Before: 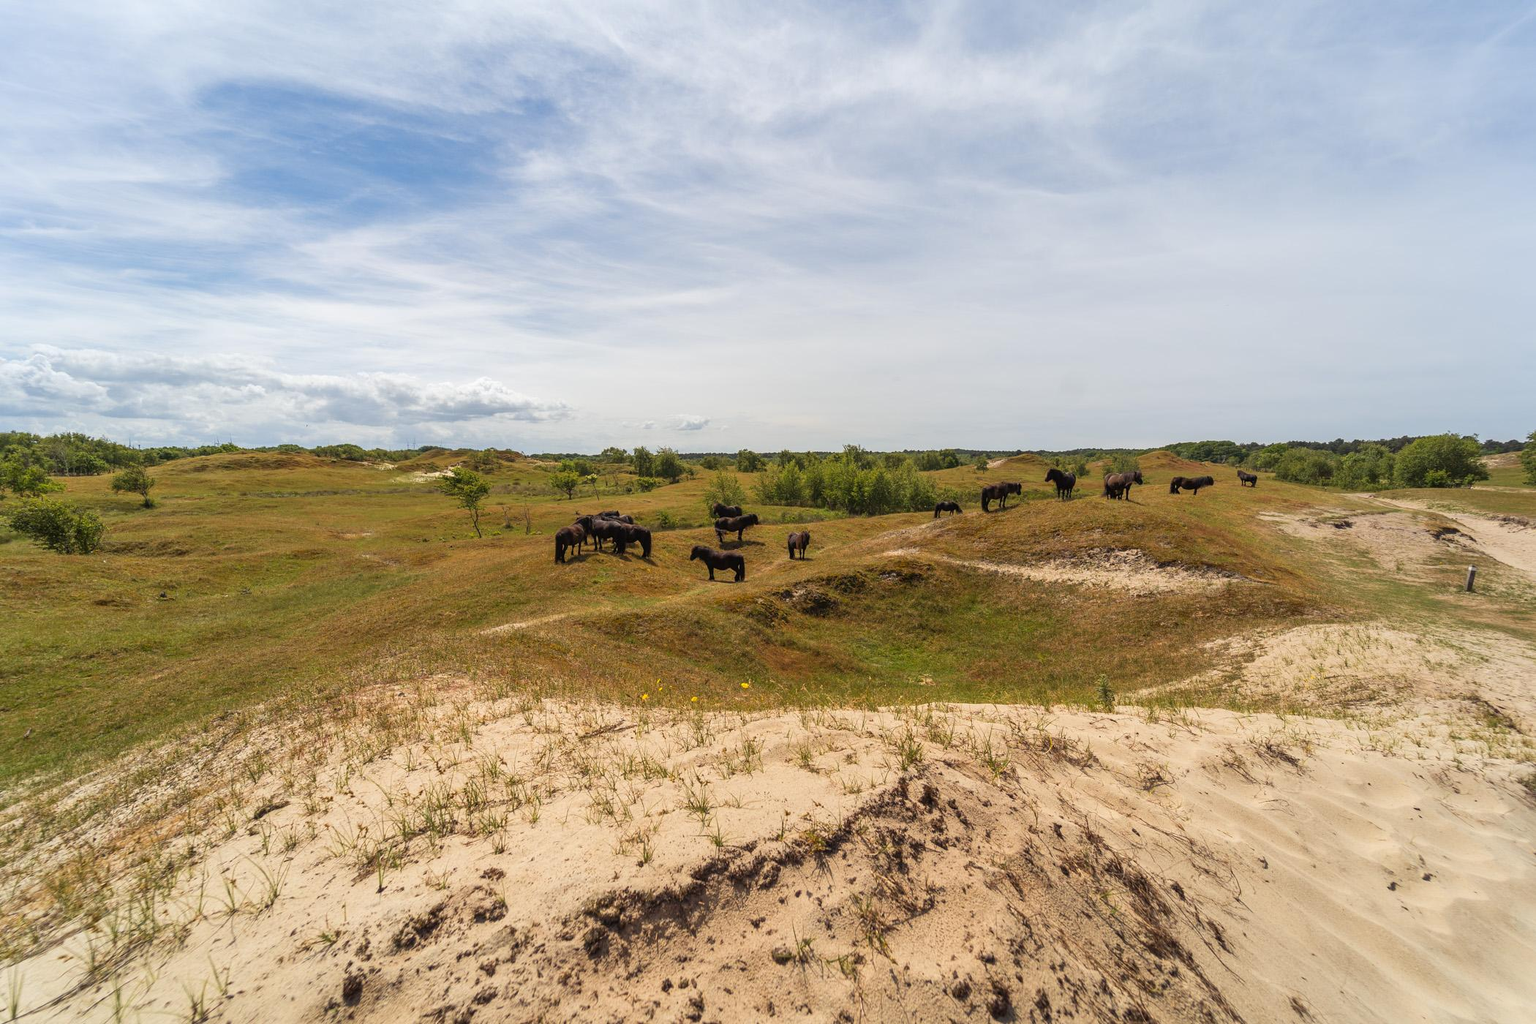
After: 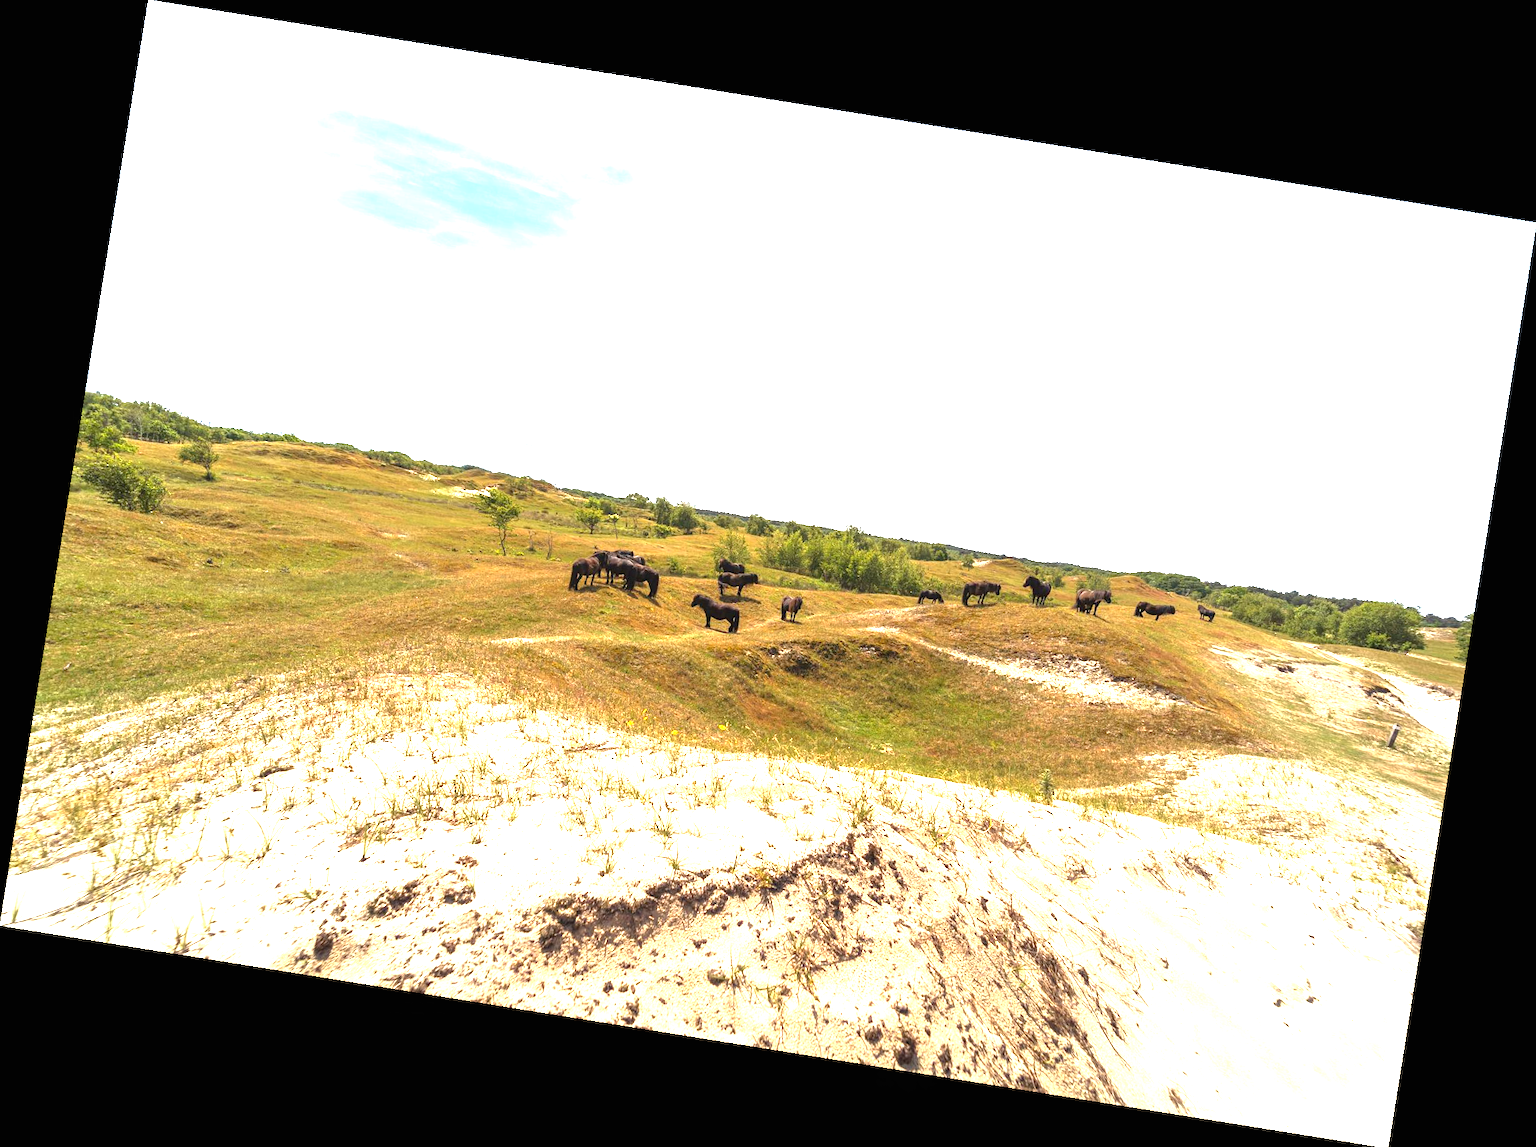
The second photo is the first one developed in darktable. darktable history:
rotate and perspective: rotation 9.12°, automatic cropping off
exposure: black level correction 0, exposure 1.675 EV, compensate exposure bias true, compensate highlight preservation false
contrast equalizer: y [[0.5, 0.5, 0.472, 0.5, 0.5, 0.5], [0.5 ×6], [0.5 ×6], [0 ×6], [0 ×6]]
base curve: curves: ch0 [(0, 0) (0.74, 0.67) (1, 1)]
